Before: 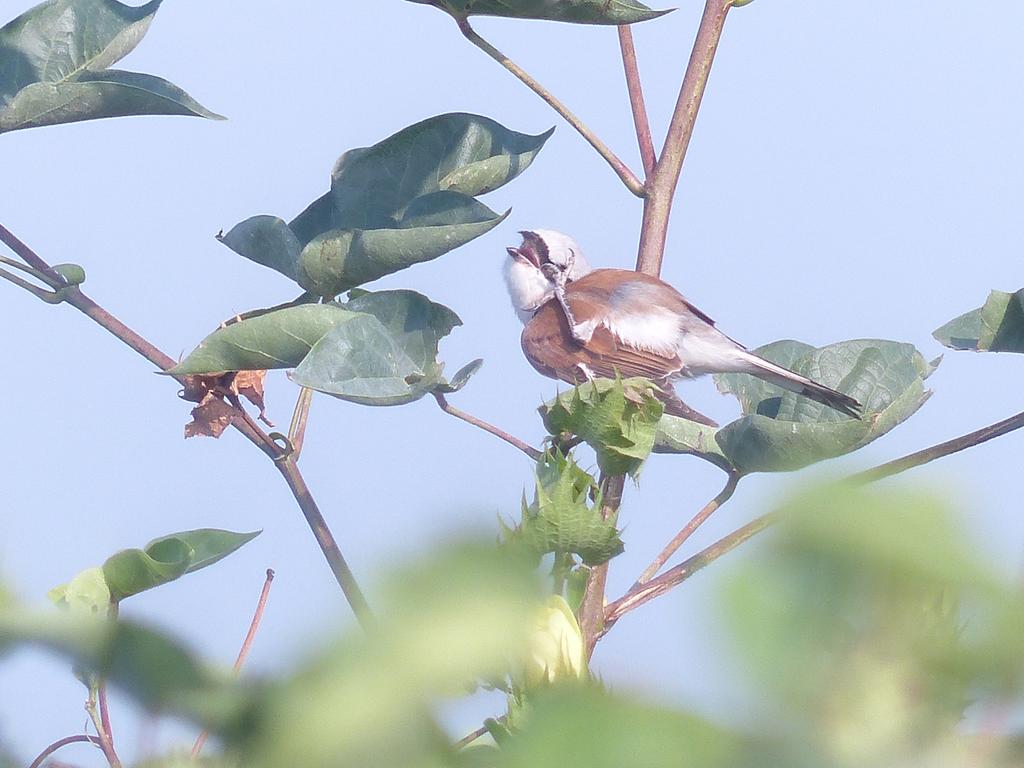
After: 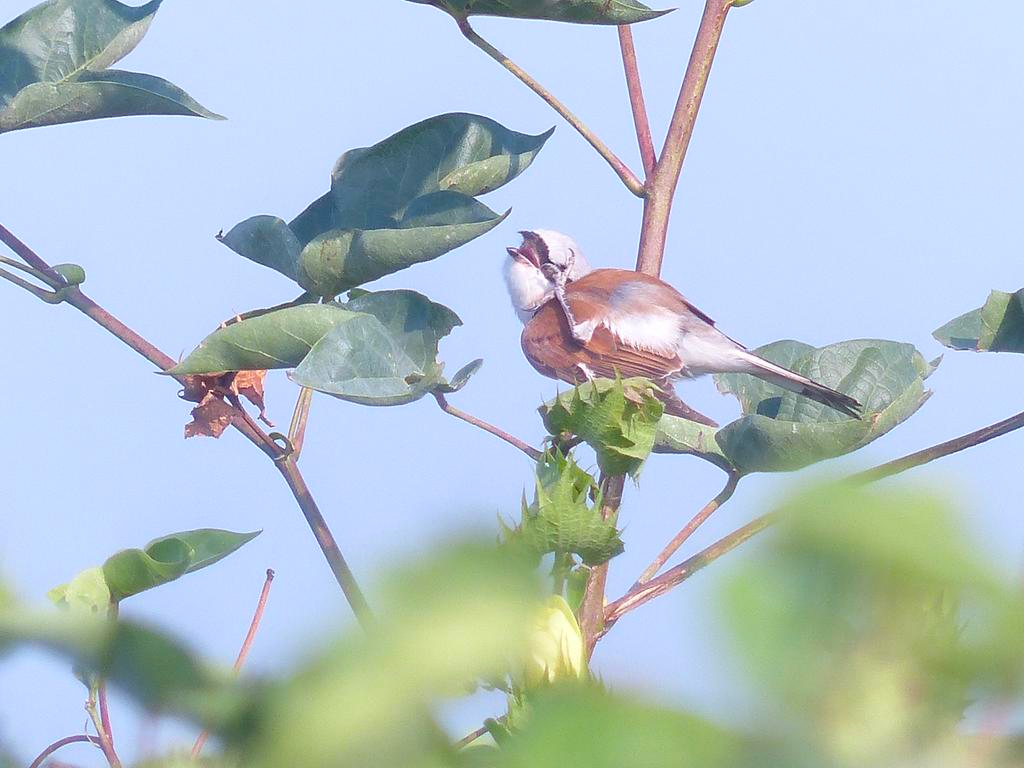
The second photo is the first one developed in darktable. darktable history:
color correction: saturation 1.32
fill light: on, module defaults
